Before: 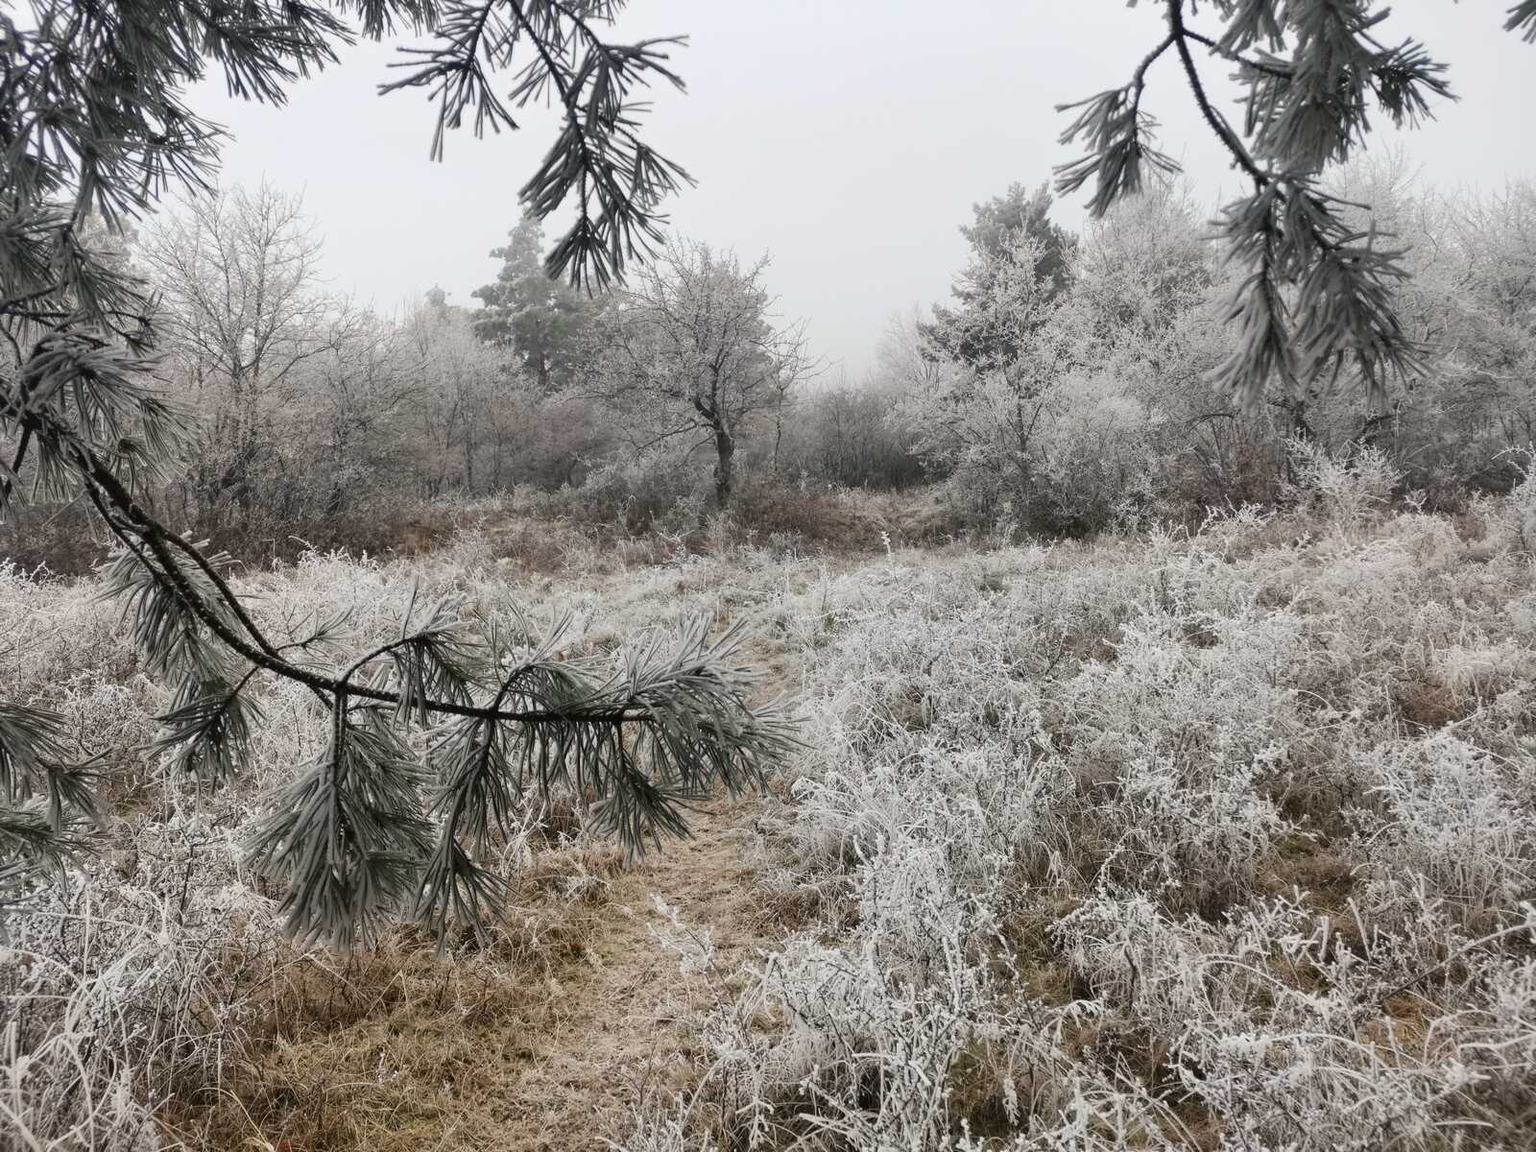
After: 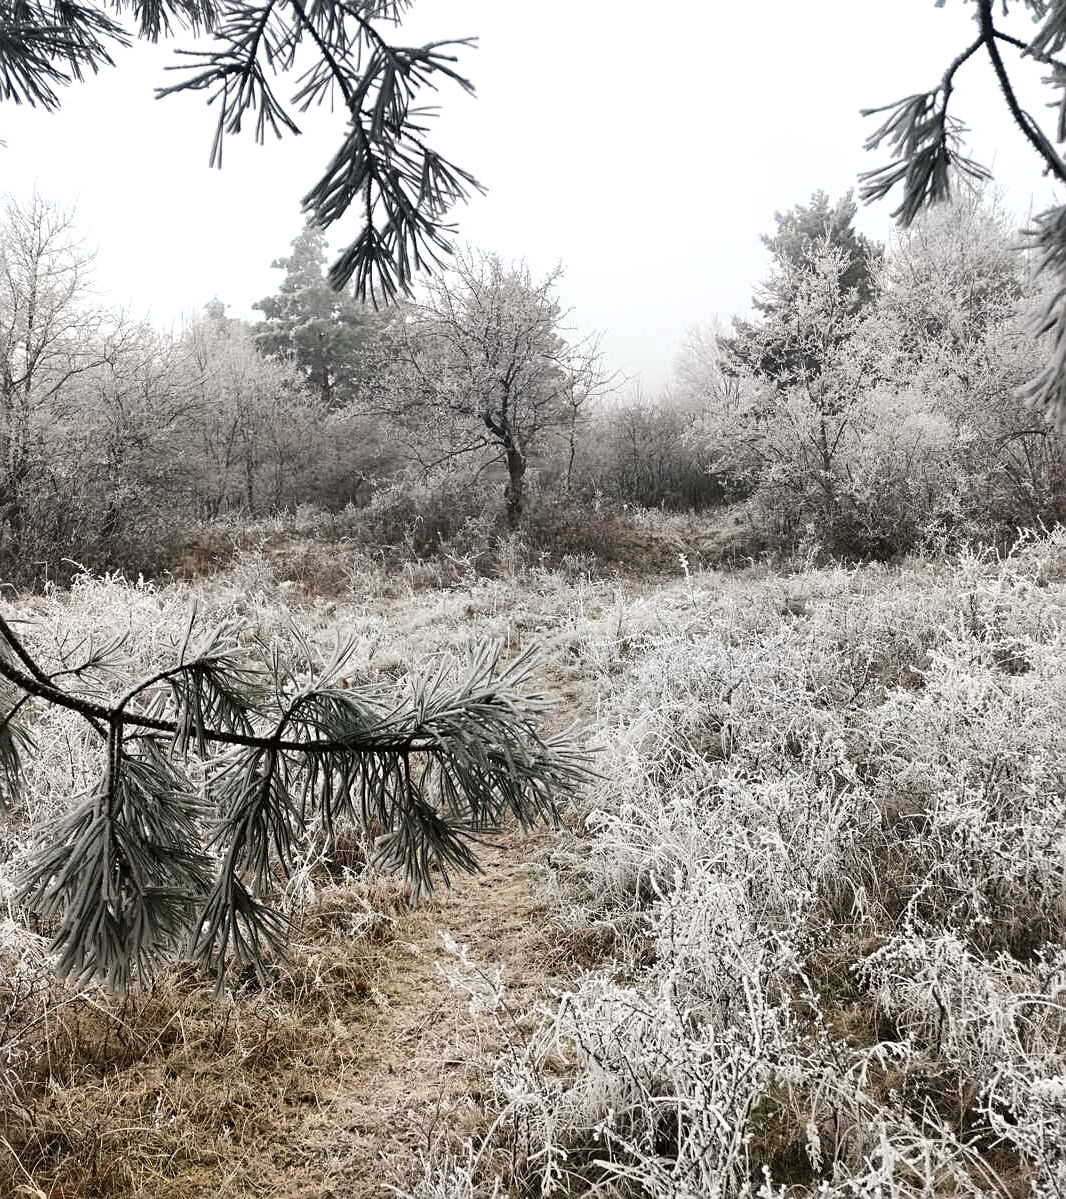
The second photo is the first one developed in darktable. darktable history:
sharpen: radius 2.167, amount 0.381, threshold 0
tone equalizer: -8 EV -0.417 EV, -7 EV -0.389 EV, -6 EV -0.333 EV, -5 EV -0.222 EV, -3 EV 0.222 EV, -2 EV 0.333 EV, -1 EV 0.389 EV, +0 EV 0.417 EV, edges refinement/feathering 500, mask exposure compensation -1.57 EV, preserve details no
crop and rotate: left 15.055%, right 18.278%
